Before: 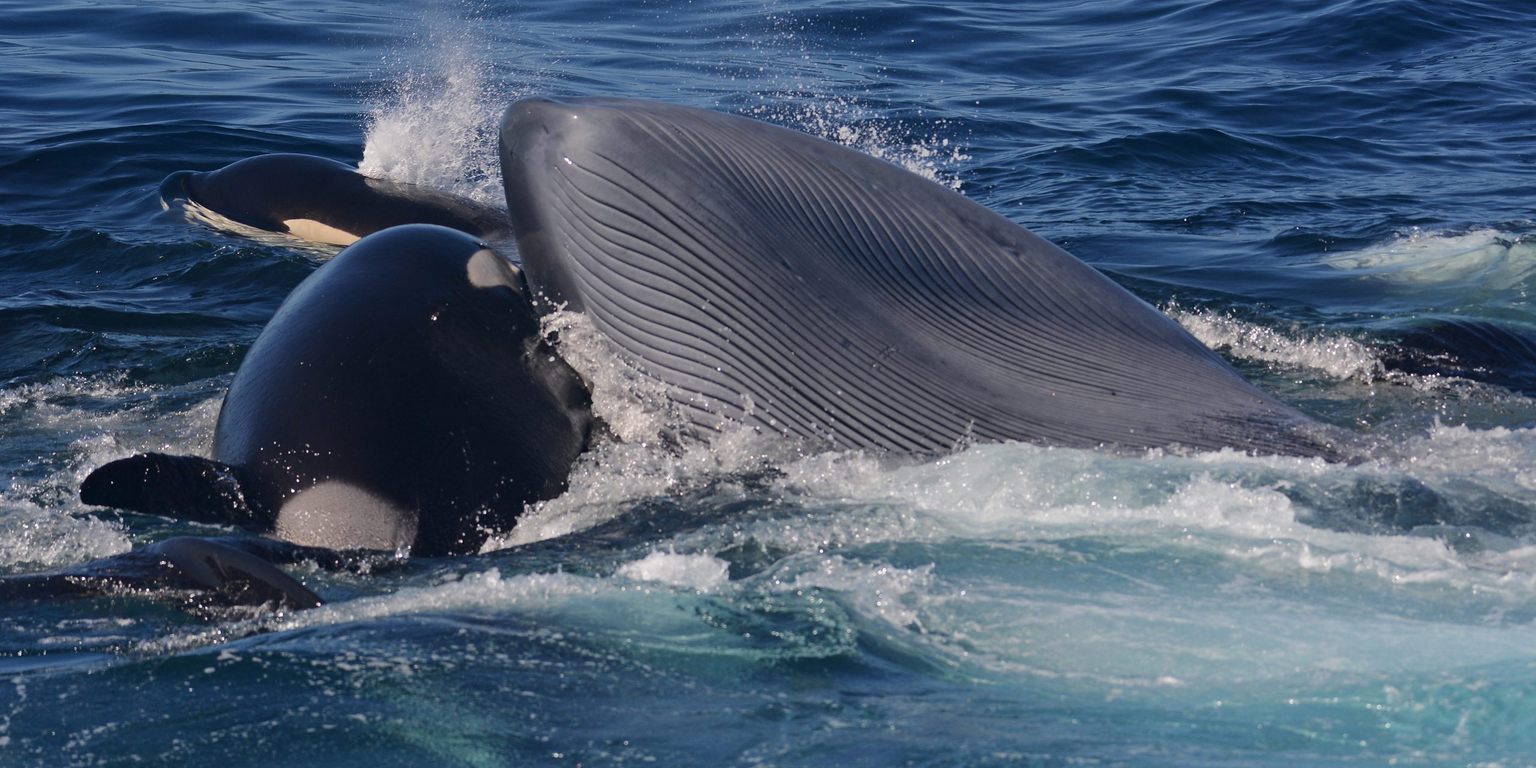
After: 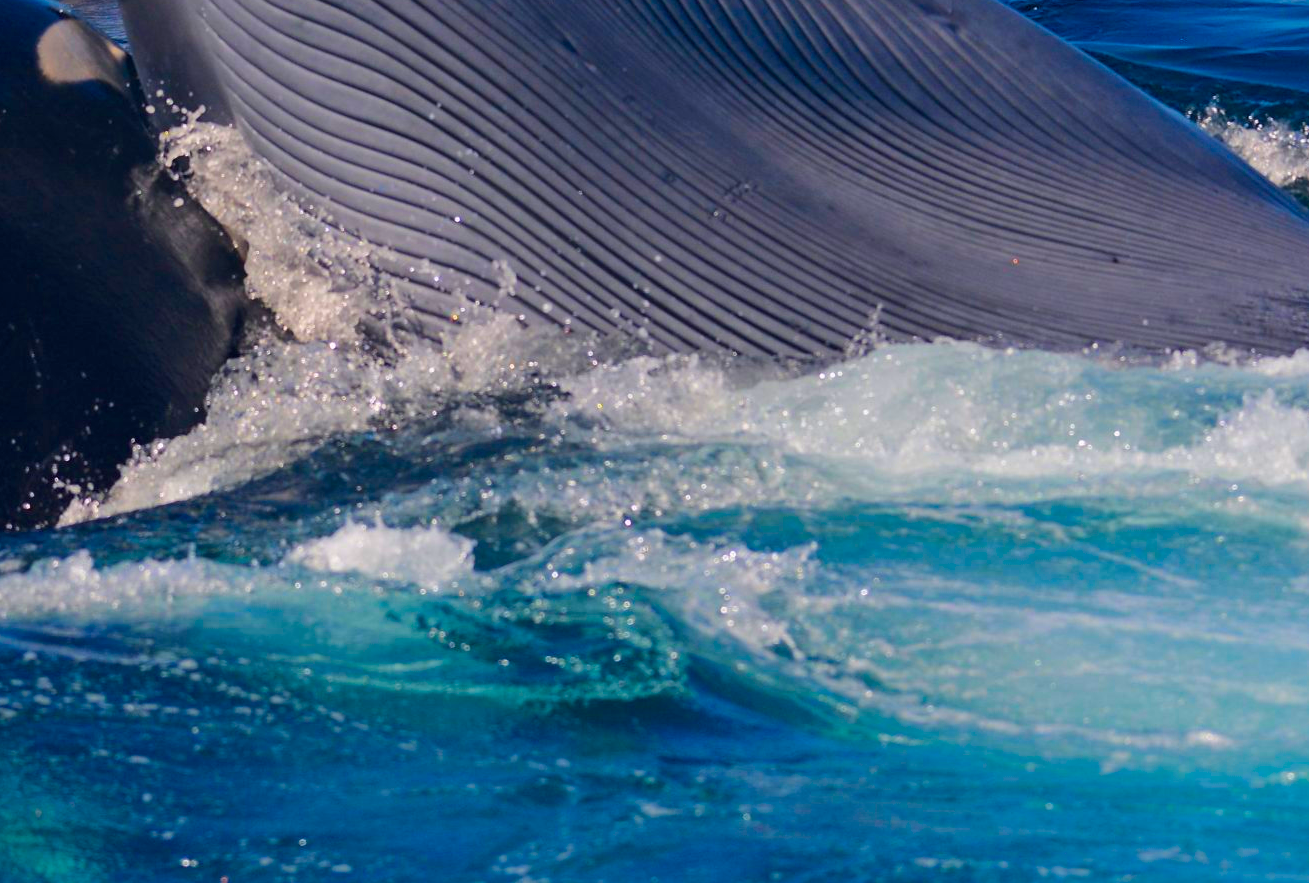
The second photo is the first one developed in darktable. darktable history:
crop and rotate: left 28.969%, top 30.994%, right 19.865%
color balance rgb: power › hue 61.93°, perceptual saturation grading › global saturation 64.144%, perceptual saturation grading › highlights 59.153%, perceptual saturation grading › mid-tones 49.459%, perceptual saturation grading › shadows 49.377%
